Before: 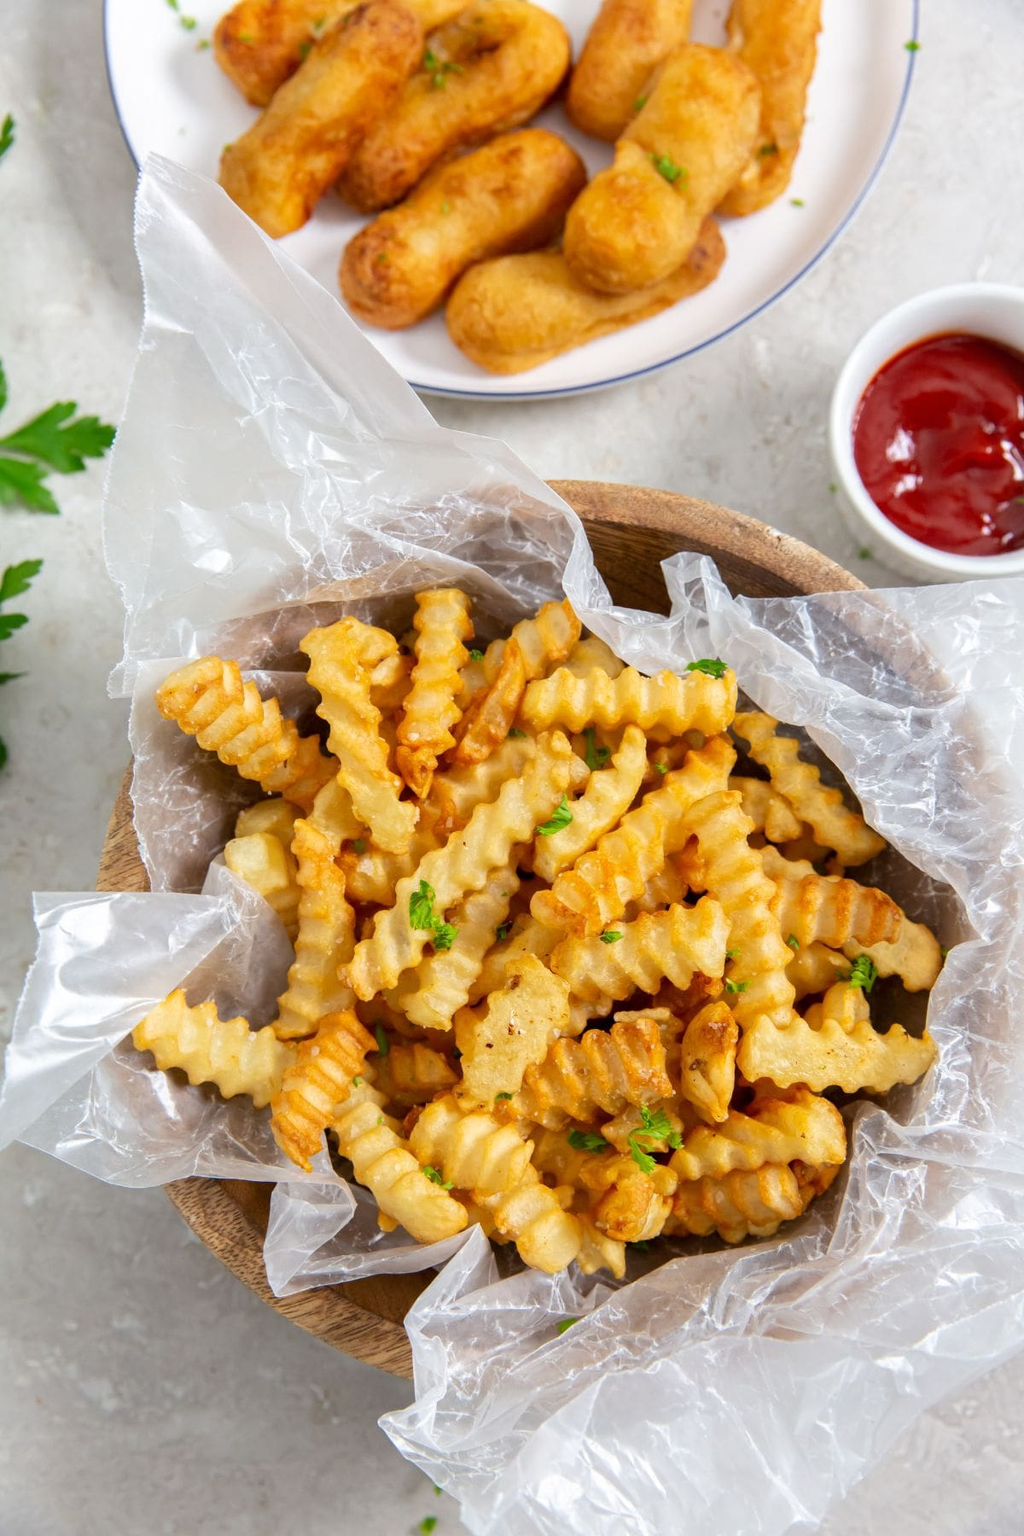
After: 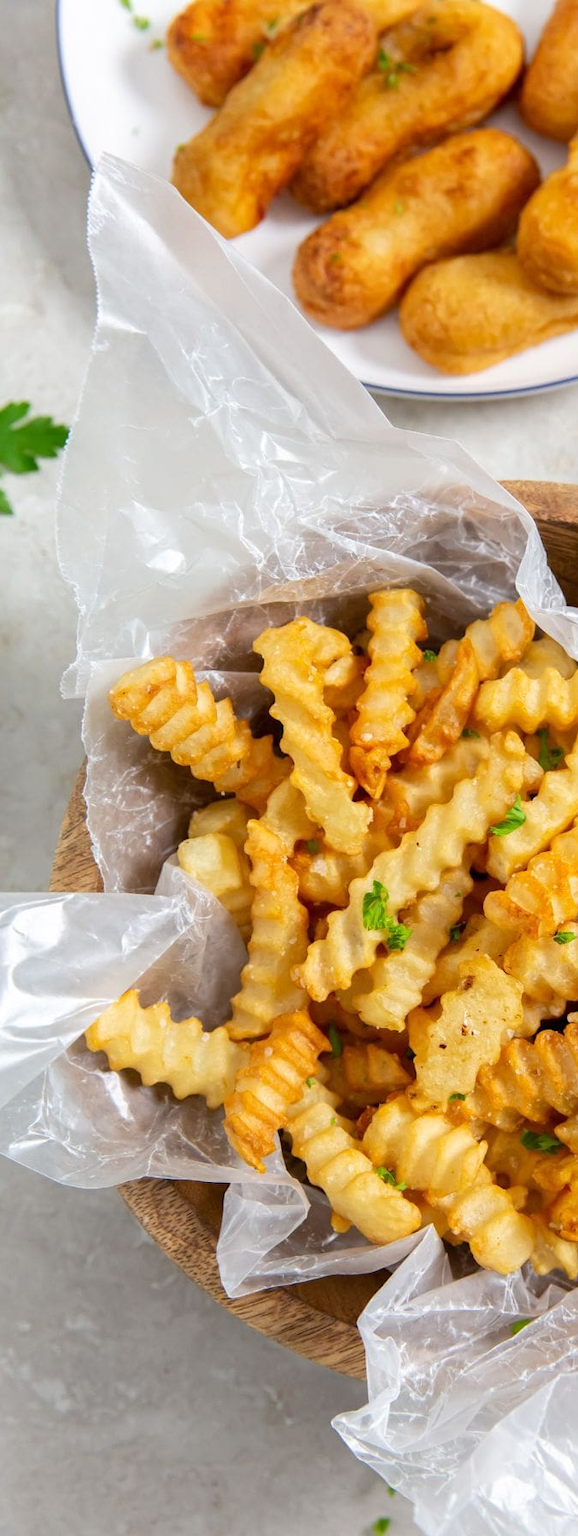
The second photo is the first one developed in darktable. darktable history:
crop: left 4.663%, right 38.766%
